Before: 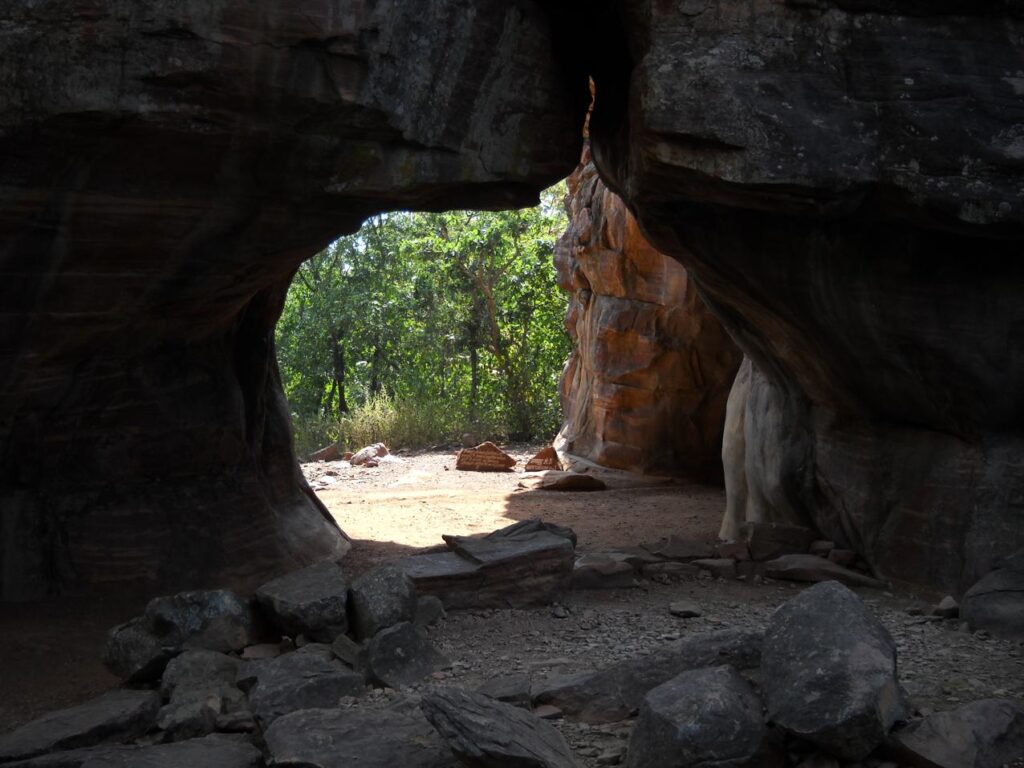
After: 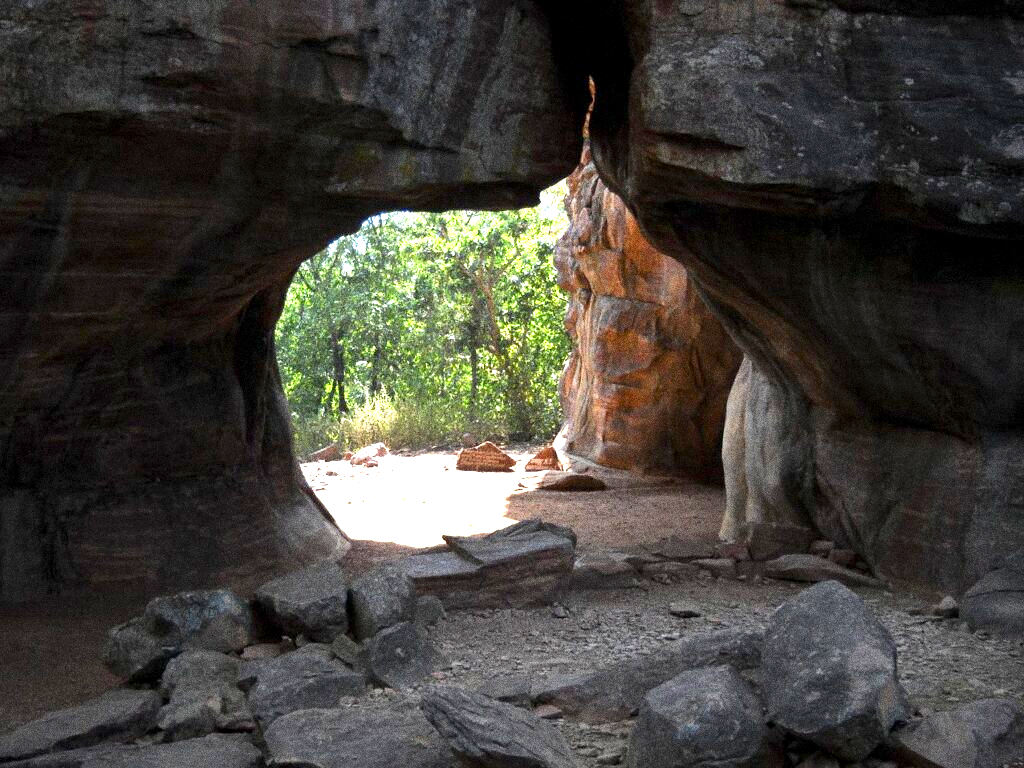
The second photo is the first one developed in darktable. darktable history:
grain: coarseness 14.49 ISO, strength 48.04%, mid-tones bias 35%
exposure: black level correction 0.001, exposure 1.646 EV, compensate exposure bias true, compensate highlight preservation false
